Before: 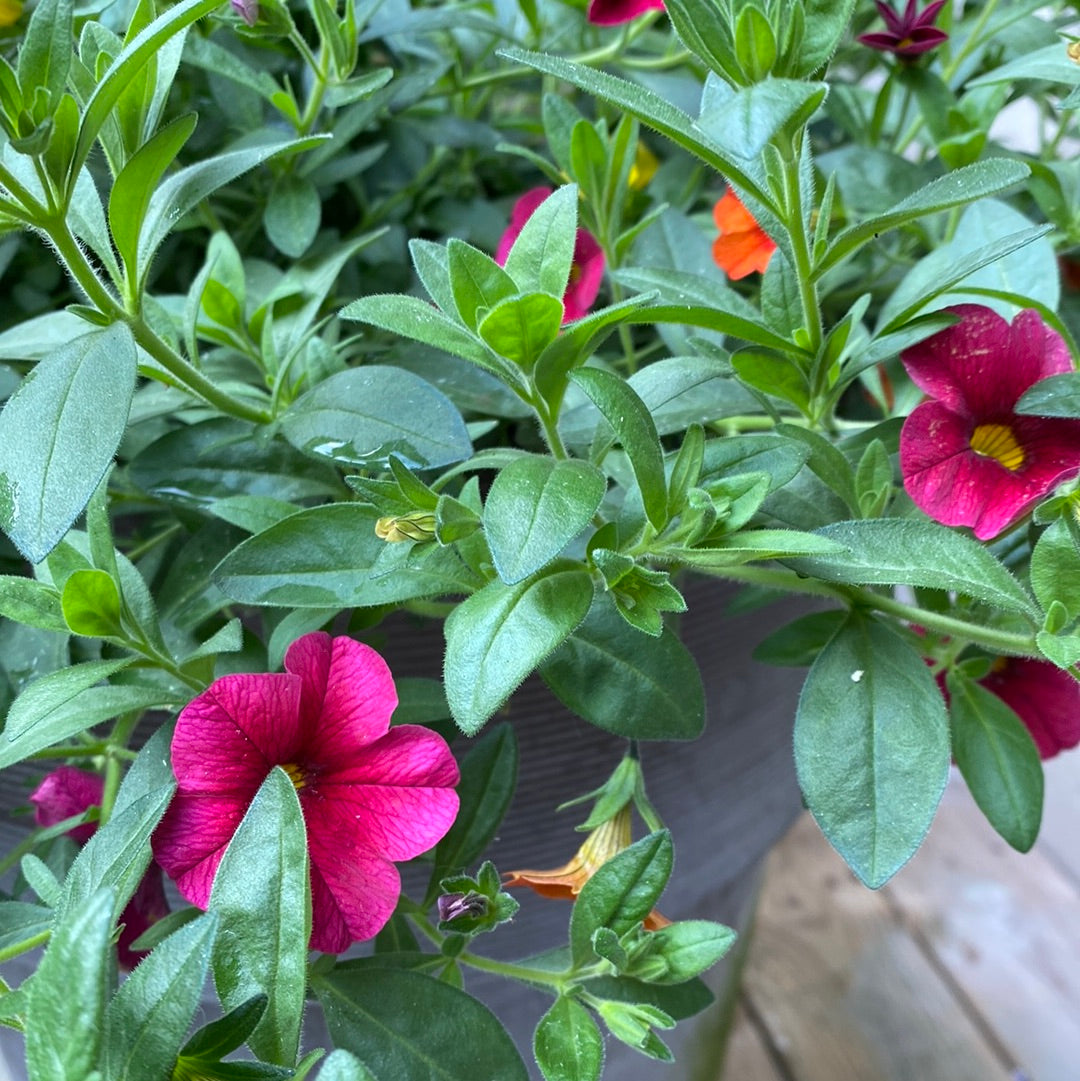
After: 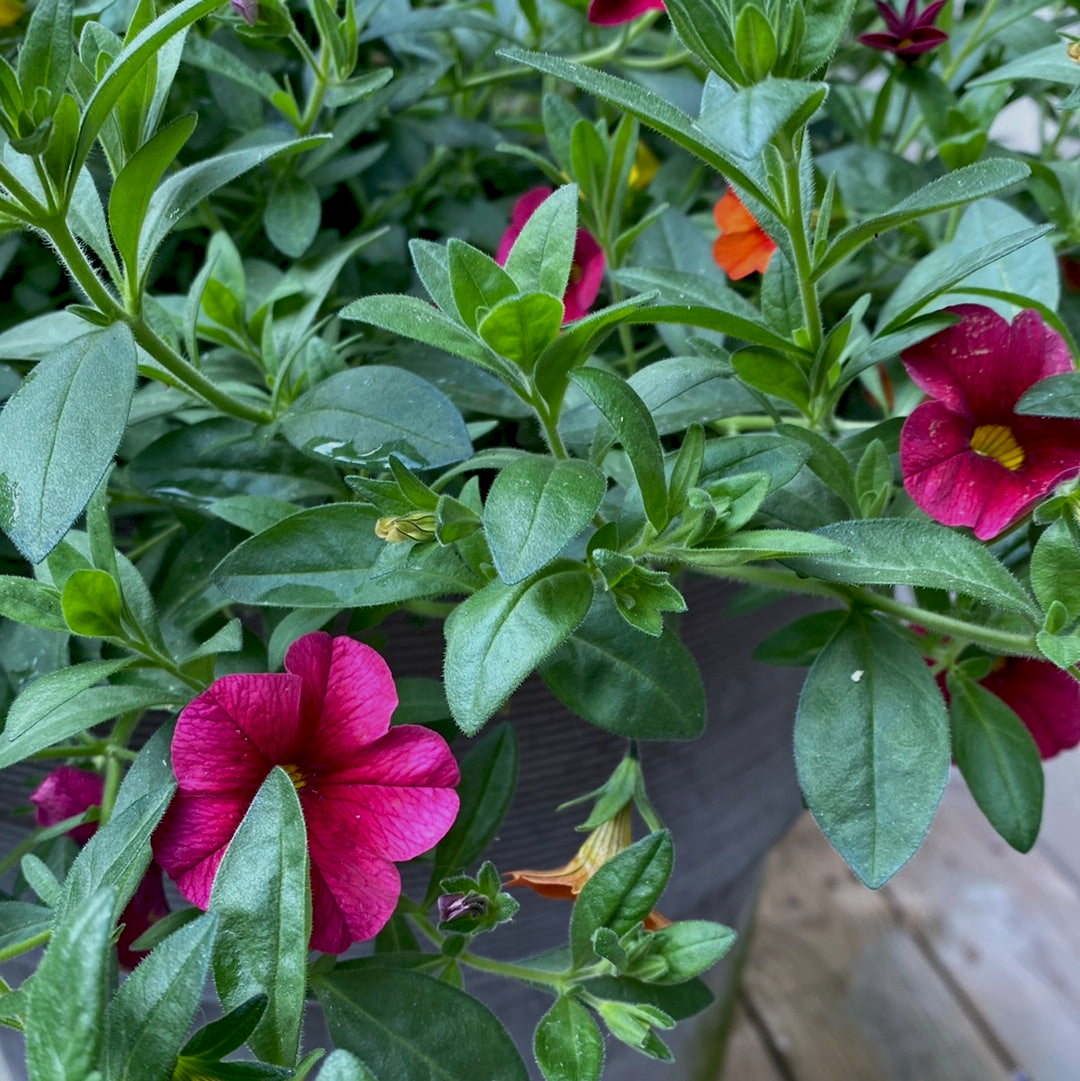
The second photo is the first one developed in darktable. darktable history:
contrast equalizer: octaves 7, y [[0.511, 0.558, 0.631, 0.632, 0.559, 0.512], [0.5 ×6], [0.507, 0.559, 0.627, 0.644, 0.647, 0.647], [0 ×6], [0 ×6]], mix 0.339
exposure: black level correction 0.006, exposure -0.224 EV, compensate highlight preservation false
tone equalizer: -8 EV 0.257 EV, -7 EV 0.427 EV, -6 EV 0.426 EV, -5 EV 0.259 EV, -3 EV -0.284 EV, -2 EV -0.404 EV, -1 EV -0.421 EV, +0 EV -0.271 EV
